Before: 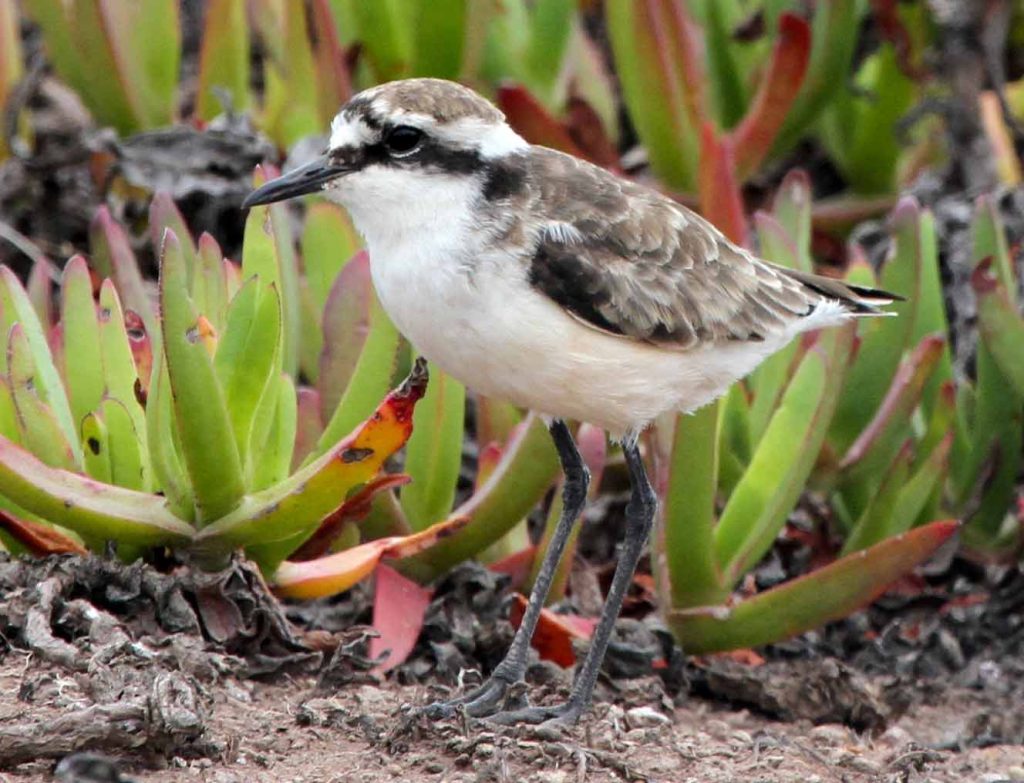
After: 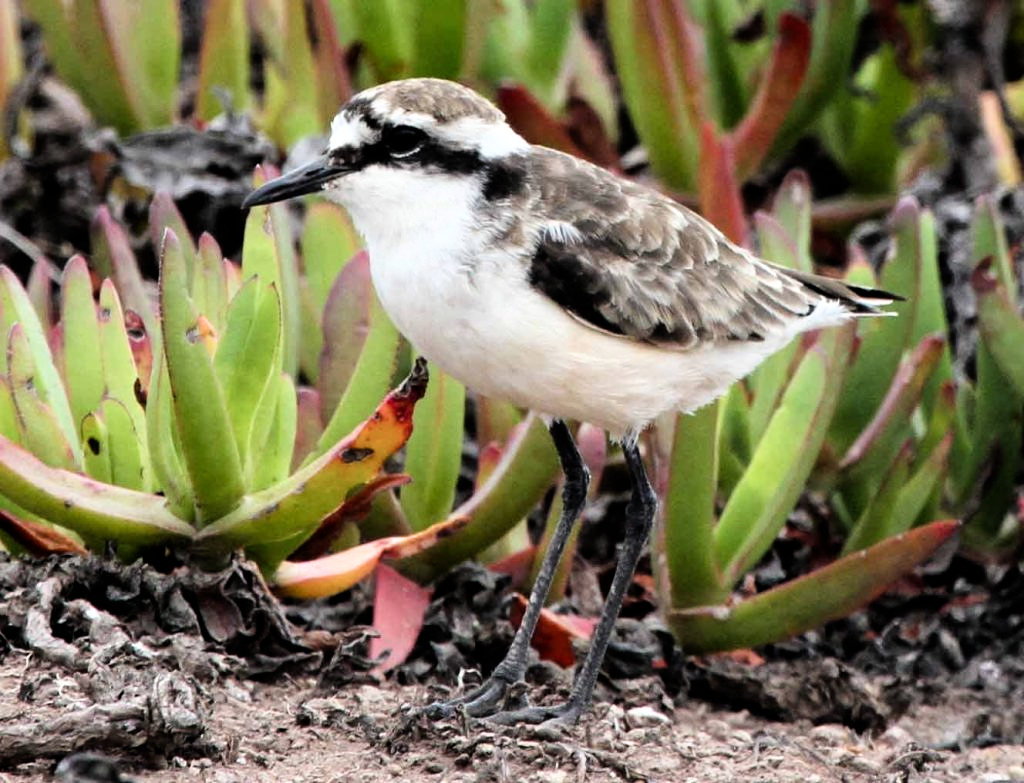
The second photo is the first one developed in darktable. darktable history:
filmic rgb: black relative exposure -6.43 EV, white relative exposure 2.43 EV, target white luminance 99.961%, hardness 5.28, latitude 0.494%, contrast 1.419, highlights saturation mix 2.39%
